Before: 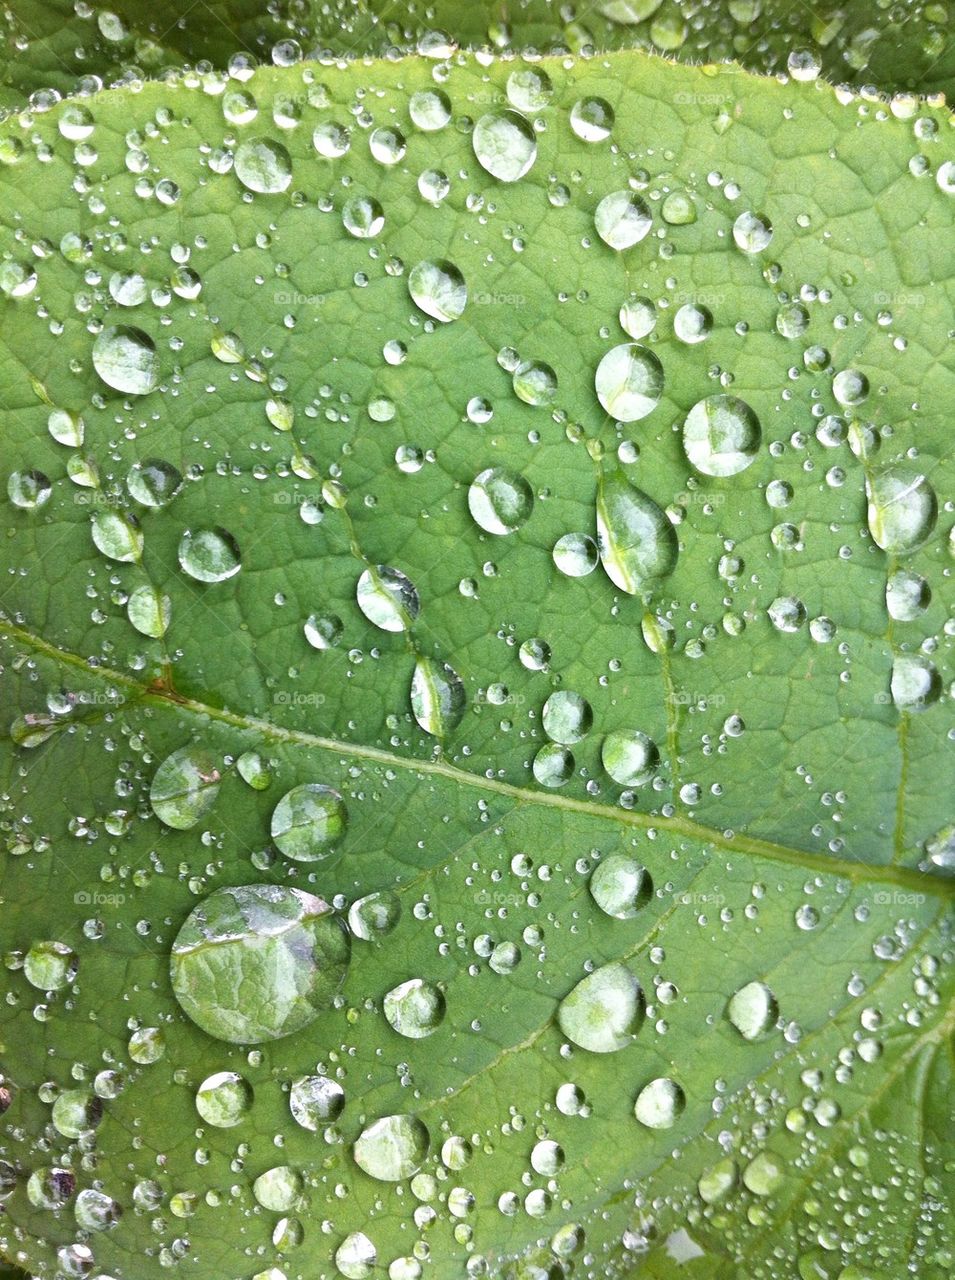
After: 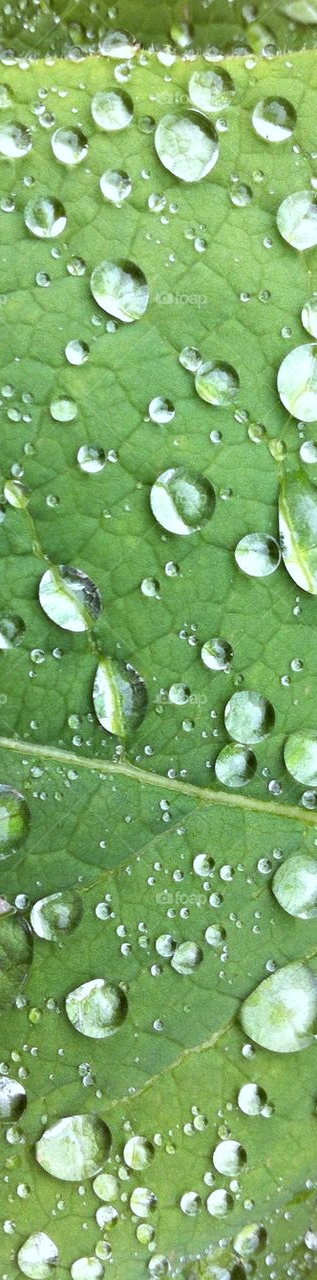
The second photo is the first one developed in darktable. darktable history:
color correction: highlights a* -4.98, highlights b* -3.76, shadows a* 3.83, shadows b* 4.08
crop: left 33.36%, right 33.36%
